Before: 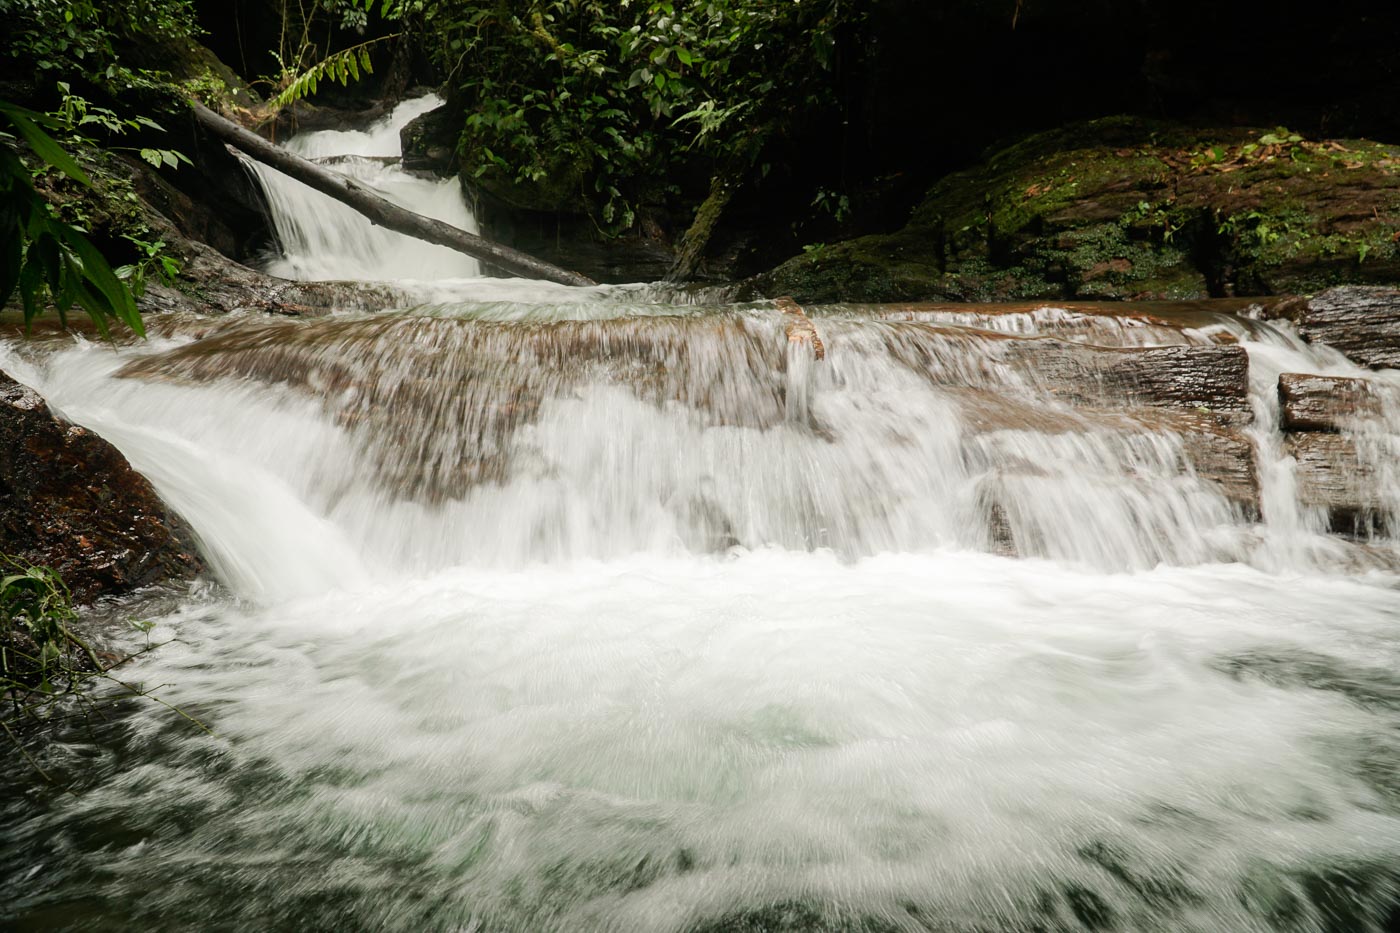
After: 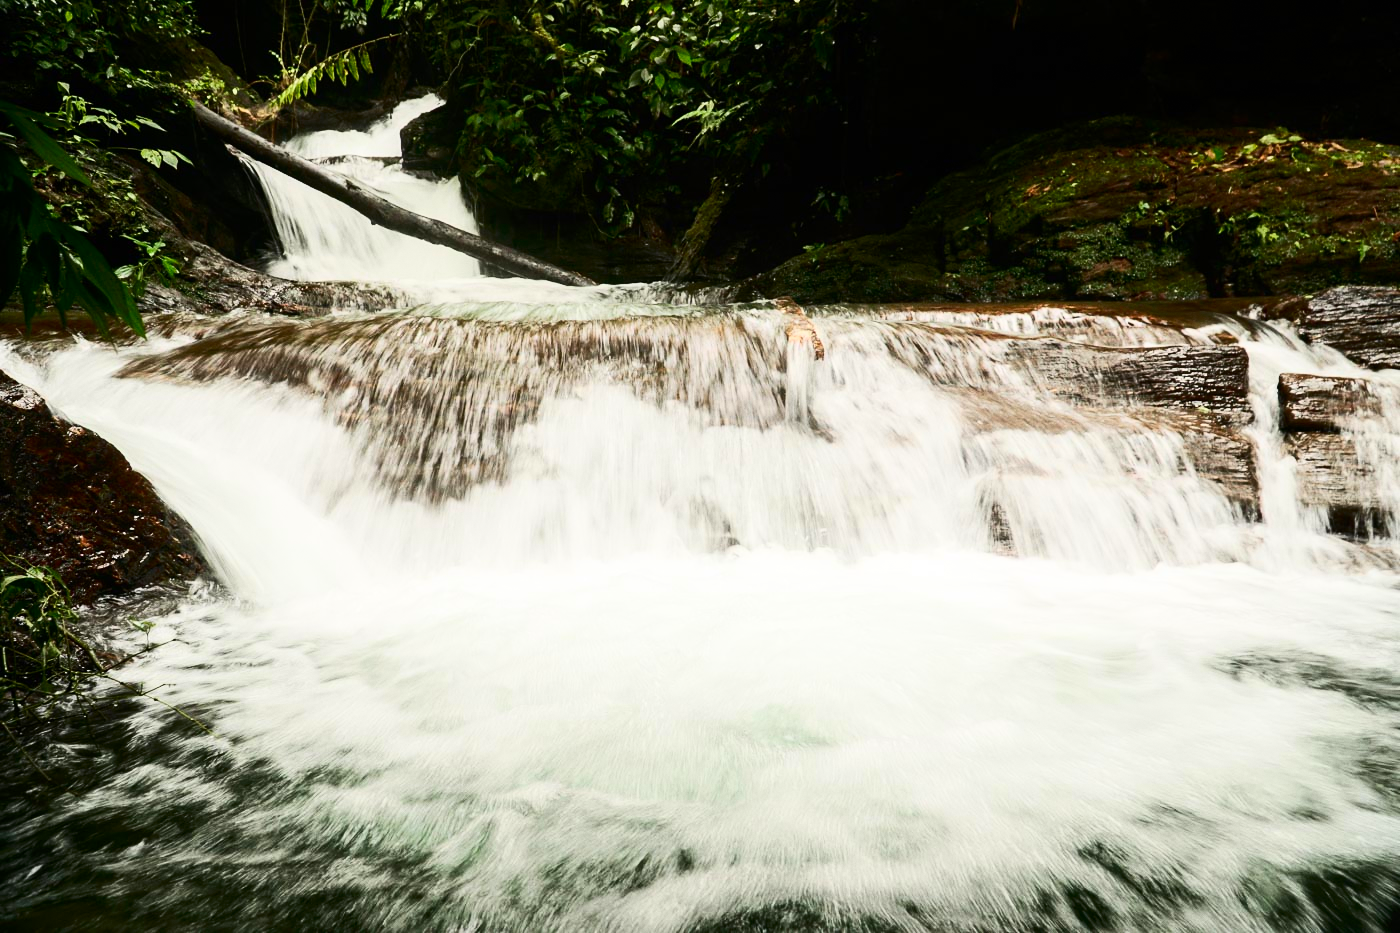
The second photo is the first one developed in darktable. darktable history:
contrast brightness saturation: contrast 0.4, brightness 0.1, saturation 0.21
grain: coarseness 14.57 ISO, strength 8.8%
